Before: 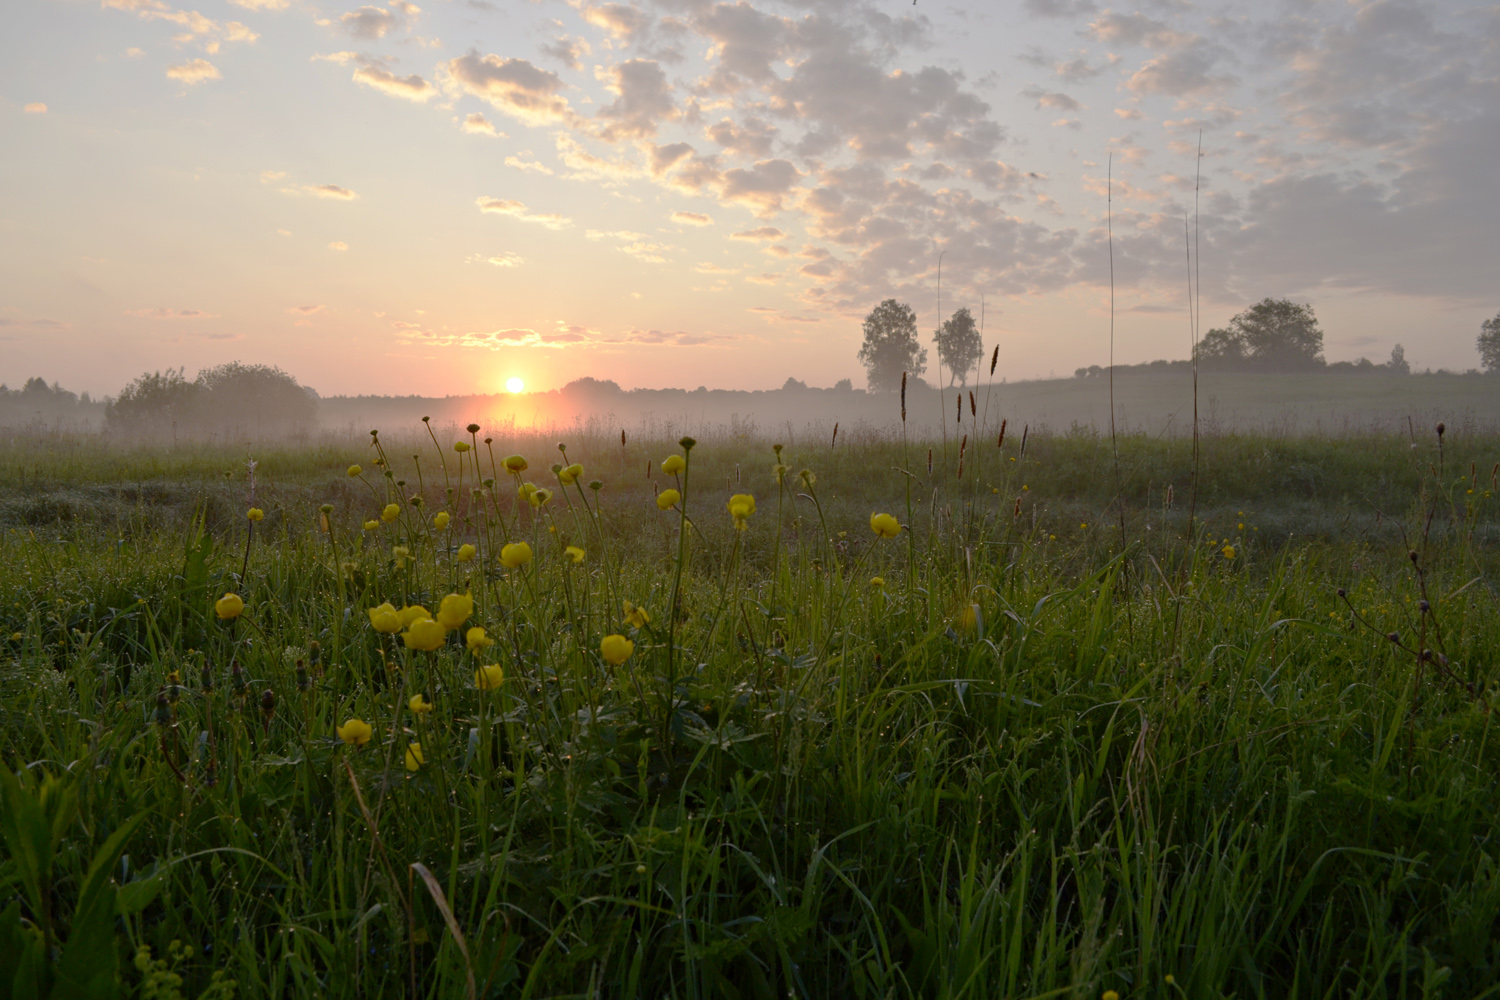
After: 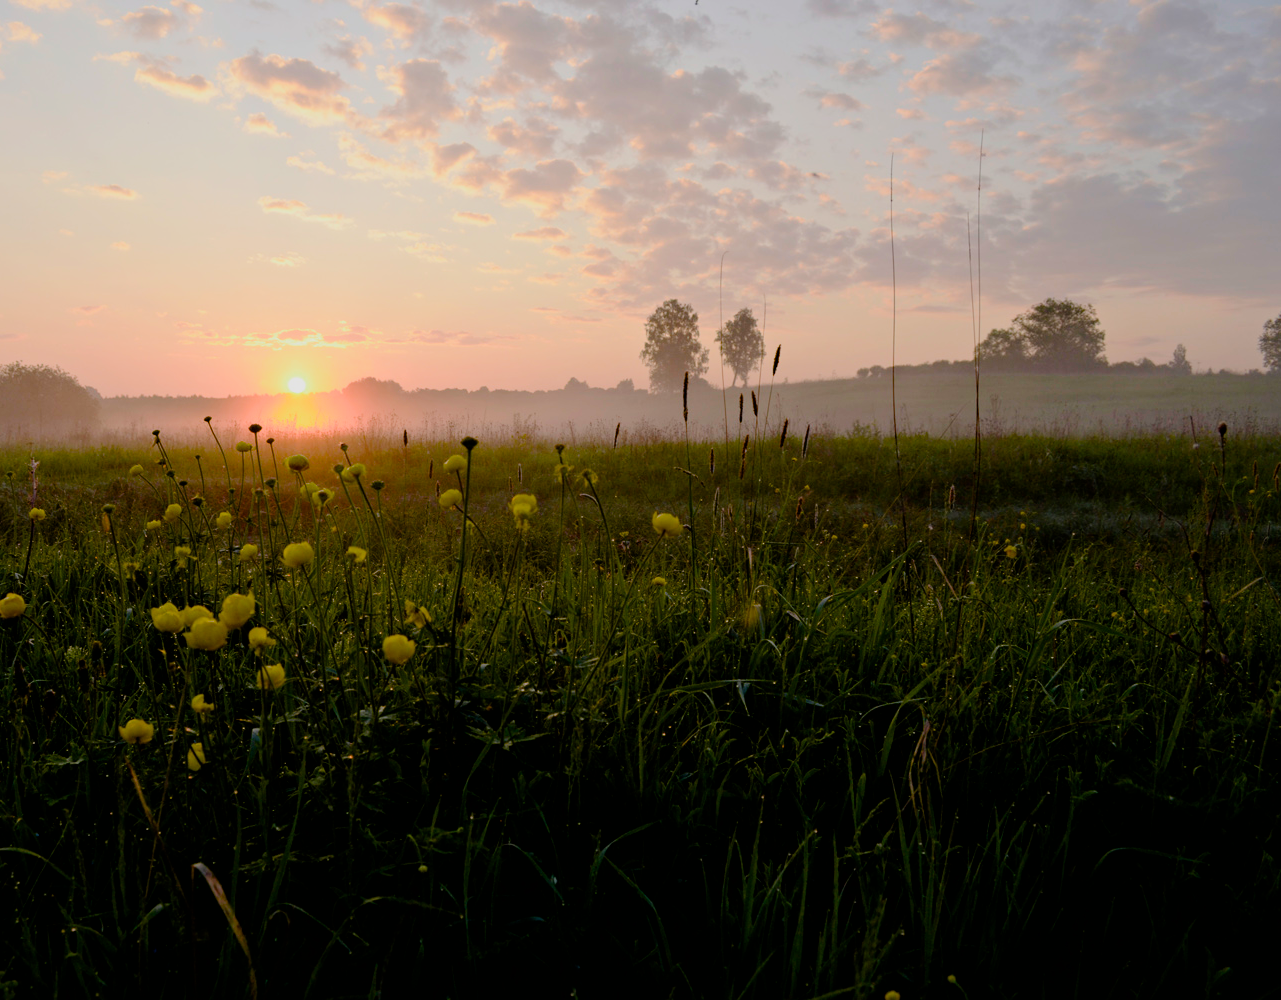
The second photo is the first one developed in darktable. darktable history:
crop and rotate: left 14.584%
color balance rgb: perceptual saturation grading › global saturation 20%, perceptual saturation grading › highlights -25%, perceptual saturation grading › shadows 50.52%, global vibrance 40.24%
filmic rgb: black relative exposure -5 EV, hardness 2.88, contrast 1.3, highlights saturation mix -30%
